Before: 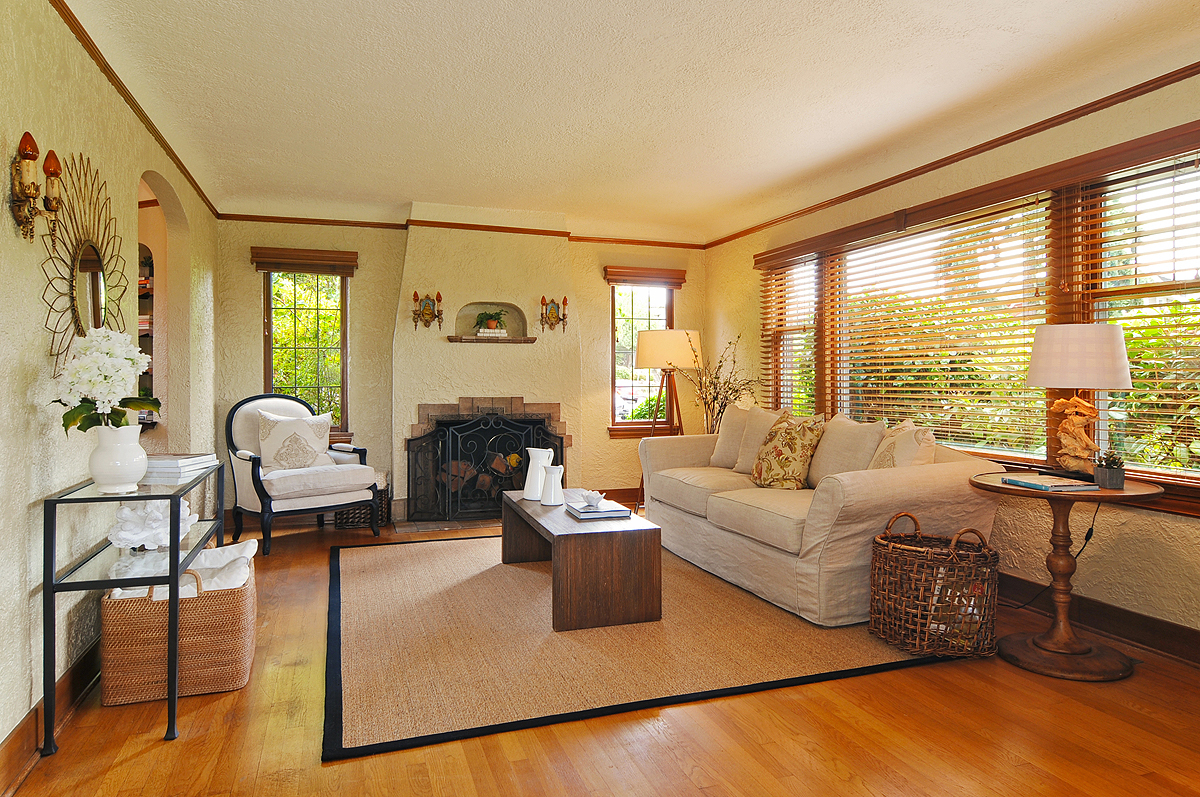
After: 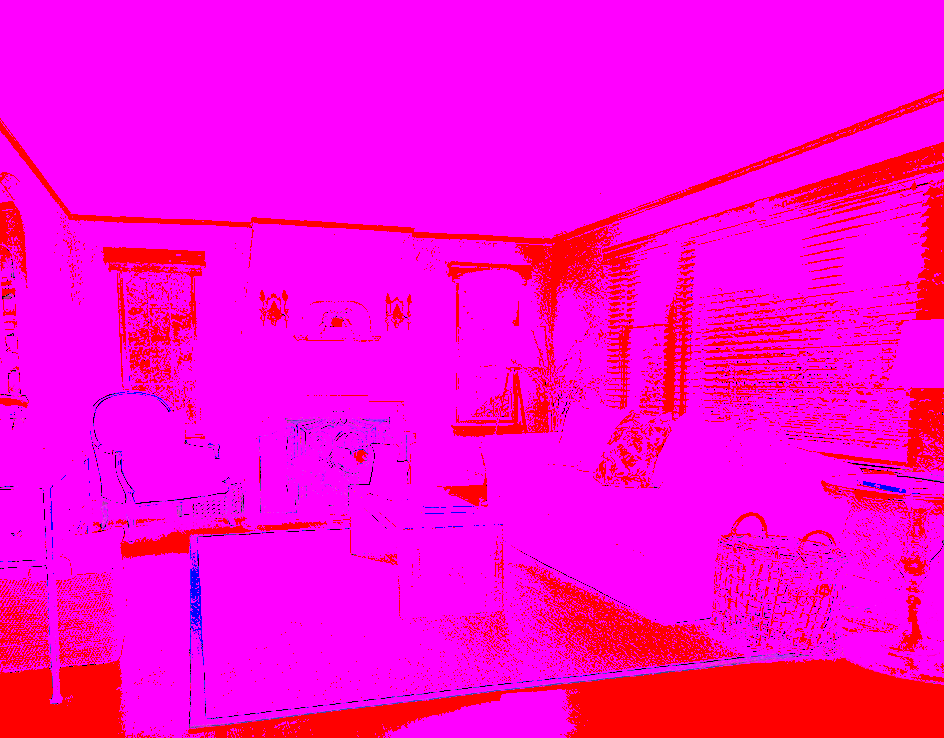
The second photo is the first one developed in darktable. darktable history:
crop: left 7.598%, right 7.873%
tone curve: curves: ch0 [(0, 0) (0.003, 0.313) (0.011, 0.317) (0.025, 0.317) (0.044, 0.322) (0.069, 0.327) (0.1, 0.335) (0.136, 0.347) (0.177, 0.364) (0.224, 0.384) (0.277, 0.421) (0.335, 0.459) (0.399, 0.501) (0.468, 0.554) (0.543, 0.611) (0.623, 0.679) (0.709, 0.751) (0.801, 0.804) (0.898, 0.844) (1, 1)], preserve colors none
white balance: red 8, blue 8
rotate and perspective: rotation 0.062°, lens shift (vertical) 0.115, lens shift (horizontal) -0.133, crop left 0.047, crop right 0.94, crop top 0.061, crop bottom 0.94
color balance rgb: perceptual saturation grading › global saturation 25%, perceptual brilliance grading › global brilliance 35%, perceptual brilliance grading › highlights 50%, perceptual brilliance grading › mid-tones 60%, perceptual brilliance grading › shadows 35%, global vibrance 20%
